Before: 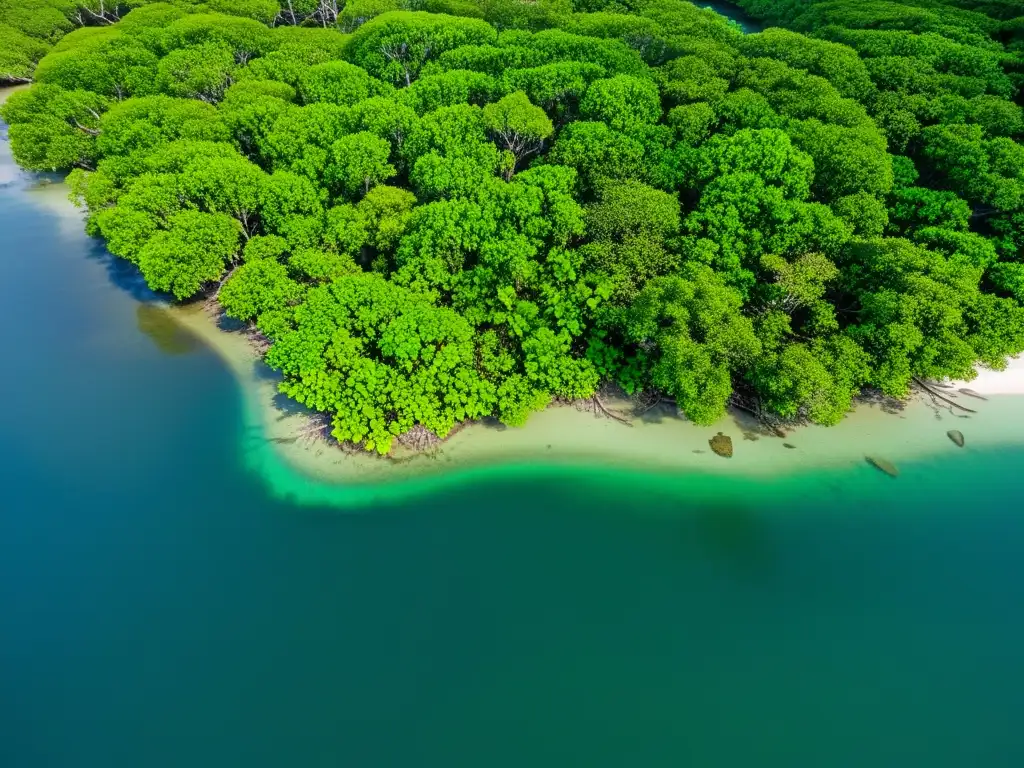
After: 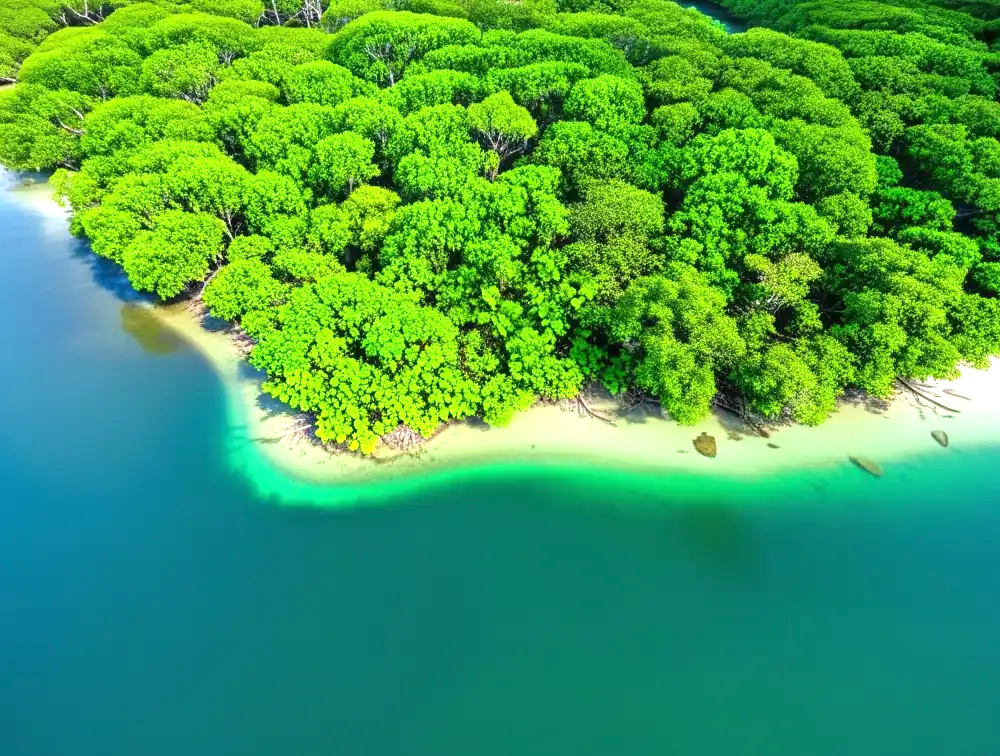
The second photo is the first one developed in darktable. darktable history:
crop and rotate: left 1.594%, right 0.658%, bottom 1.443%
exposure: black level correction 0, exposure 1 EV, compensate highlight preservation false
